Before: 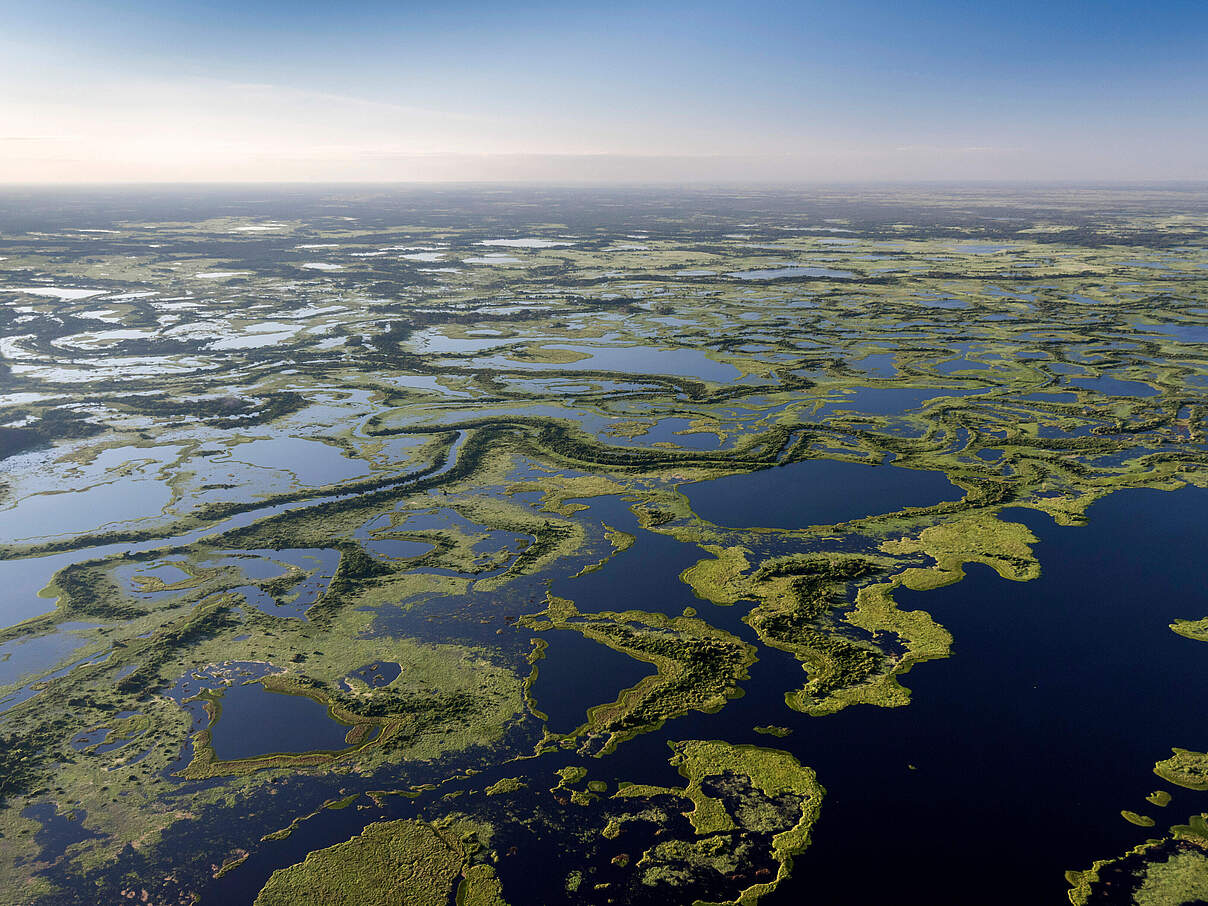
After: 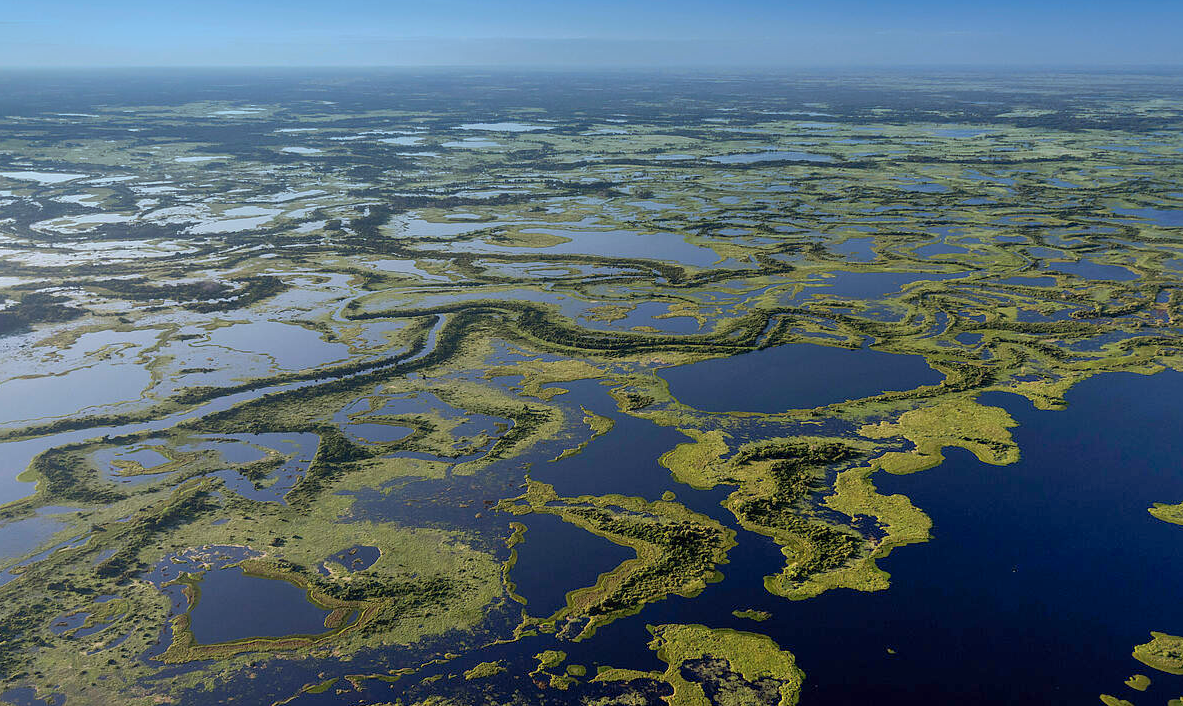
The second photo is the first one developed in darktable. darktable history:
crop and rotate: left 1.814%, top 12.818%, right 0.25%, bottom 9.225%
shadows and highlights: on, module defaults
graduated density: density 2.02 EV, hardness 44%, rotation 0.374°, offset 8.21, hue 208.8°, saturation 97%
